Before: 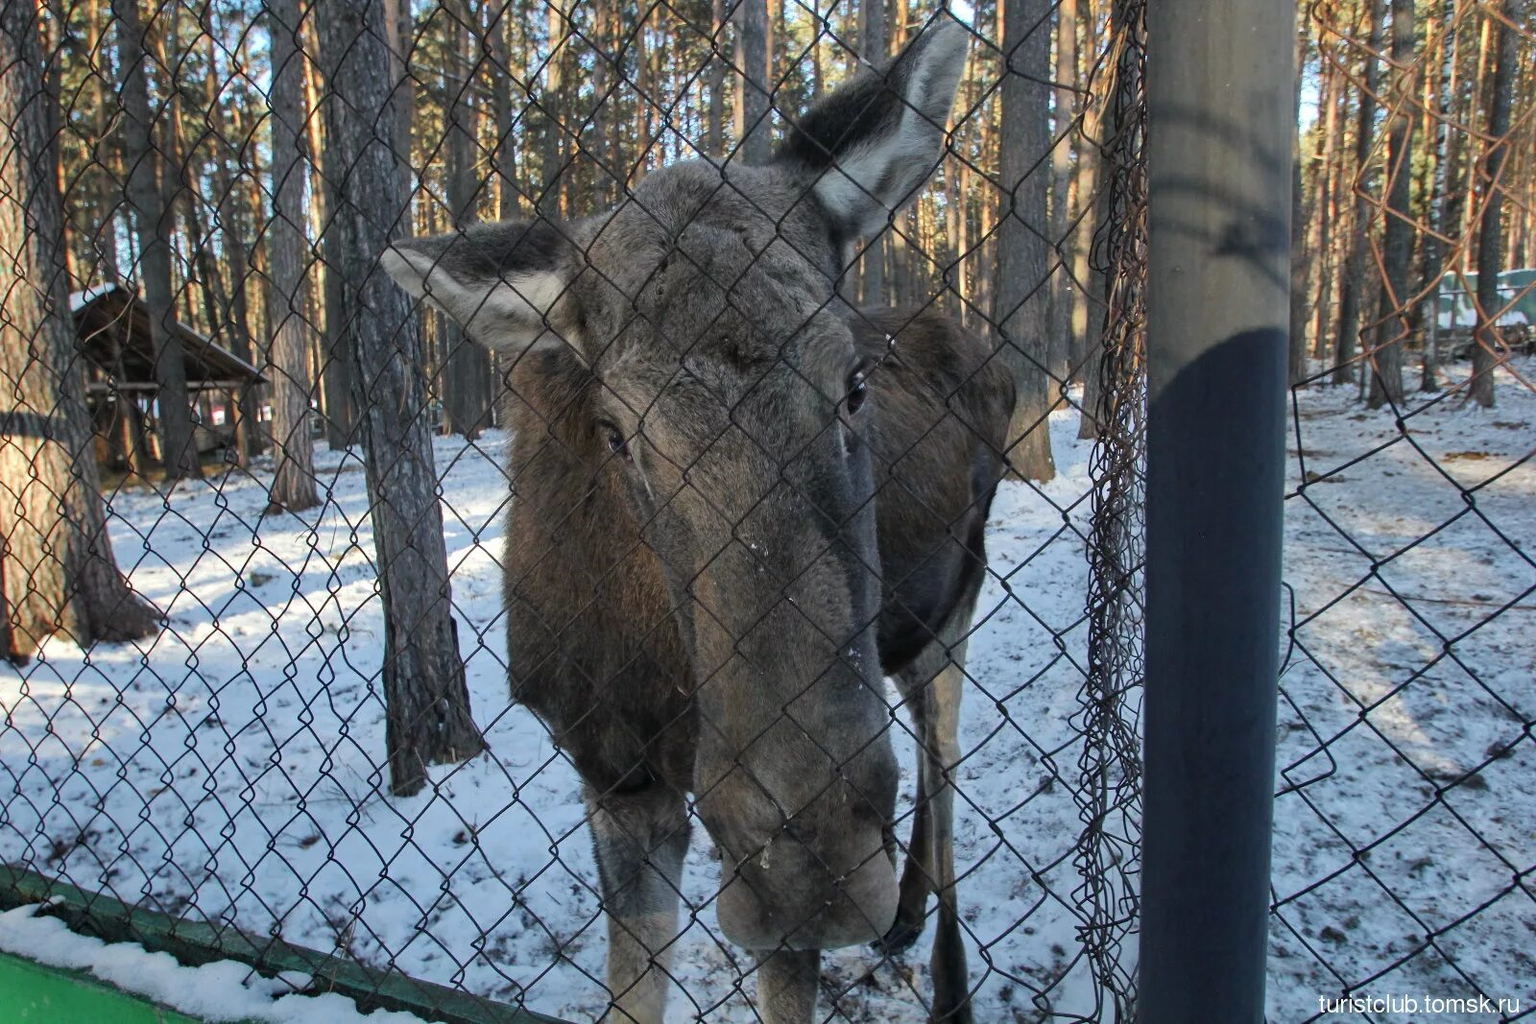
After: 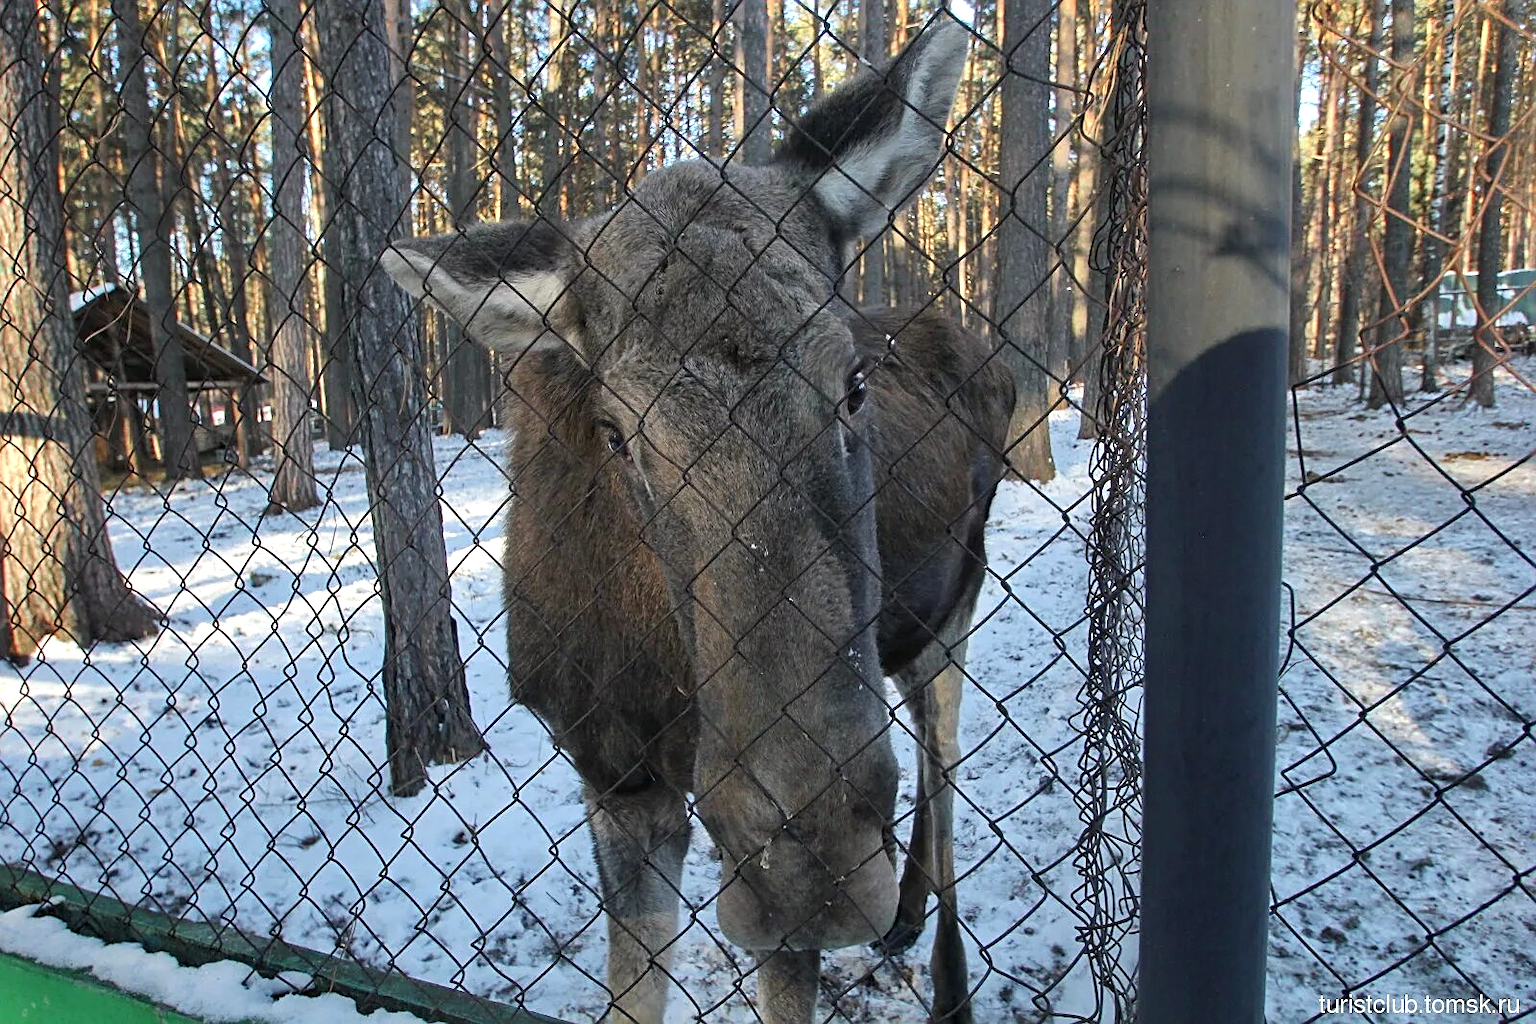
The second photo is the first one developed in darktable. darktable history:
exposure: exposure 0.295 EV, compensate highlight preservation false
sharpen: on, module defaults
